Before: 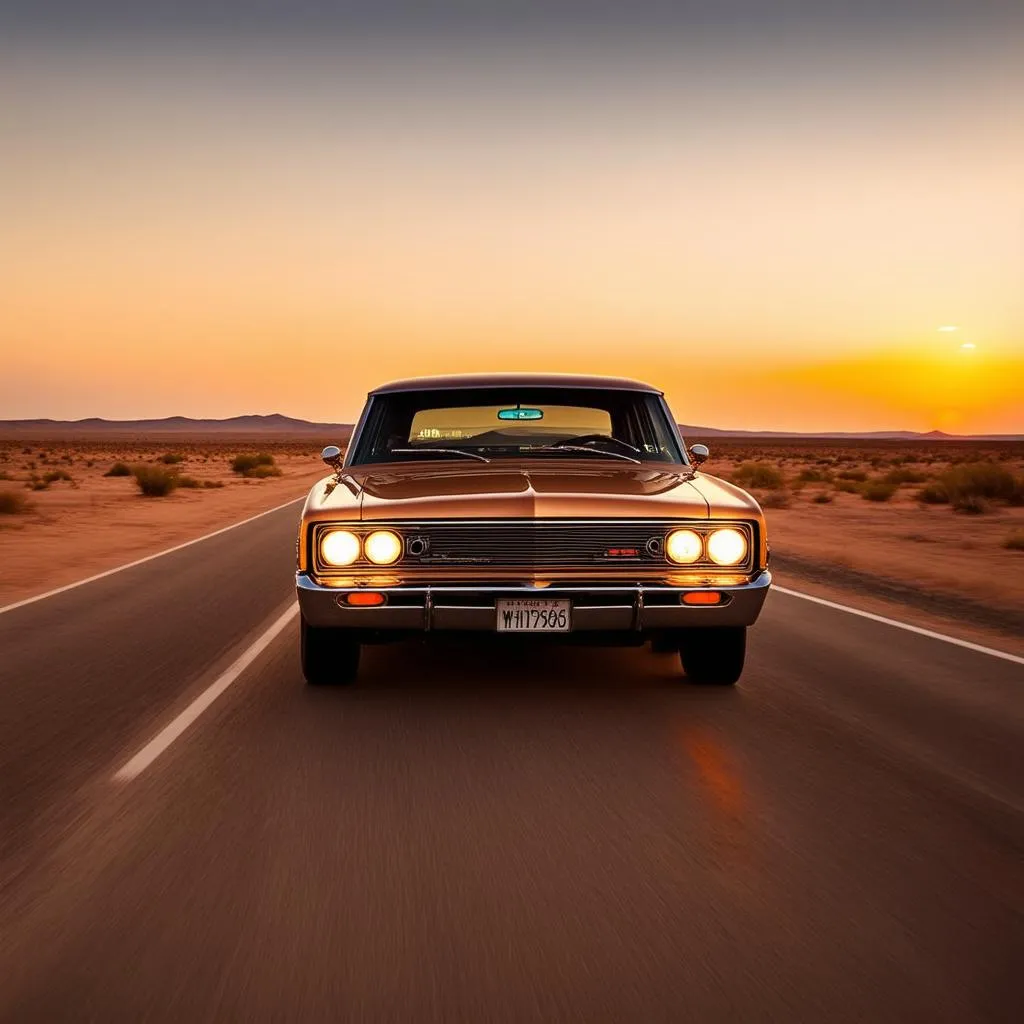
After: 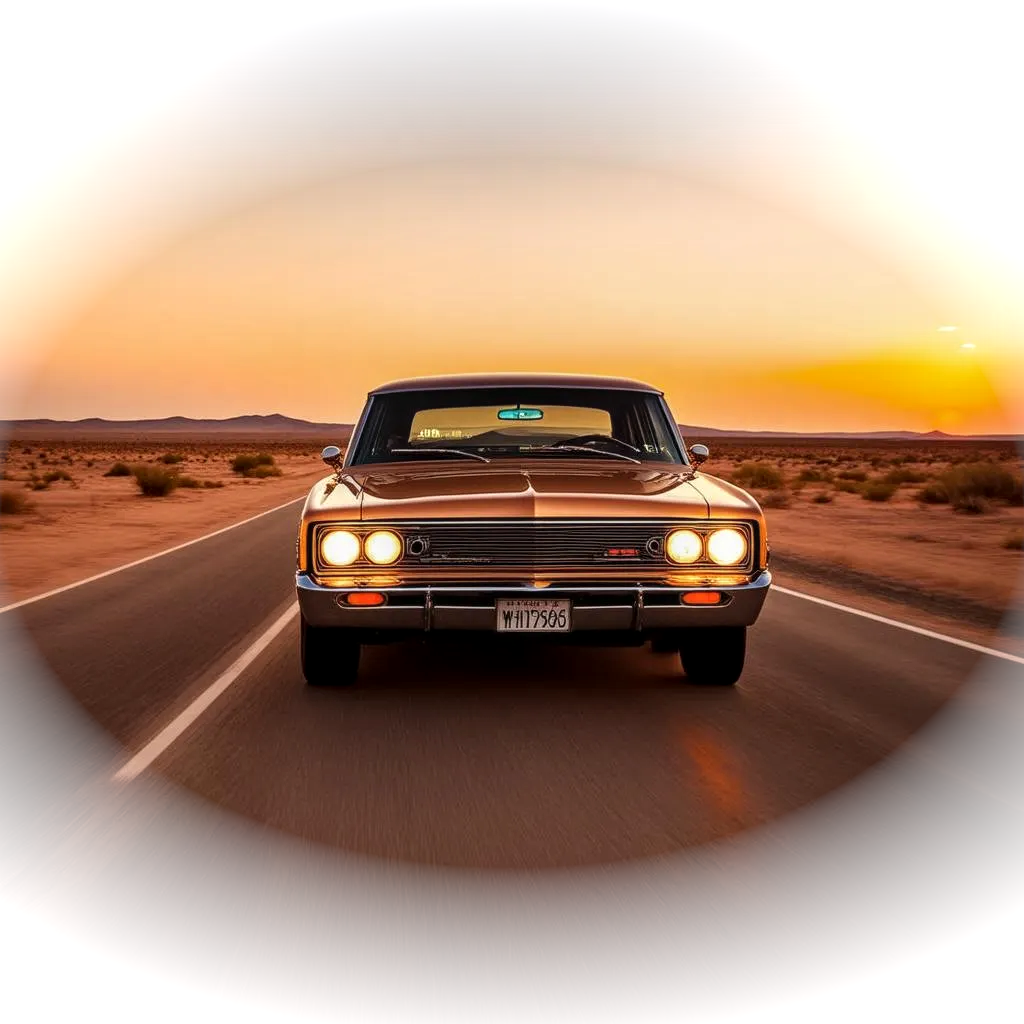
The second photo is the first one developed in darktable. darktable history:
local contrast: on, module defaults
vignetting: fall-off start 99.63%, brightness 0.992, saturation -0.49, width/height ratio 1.305
